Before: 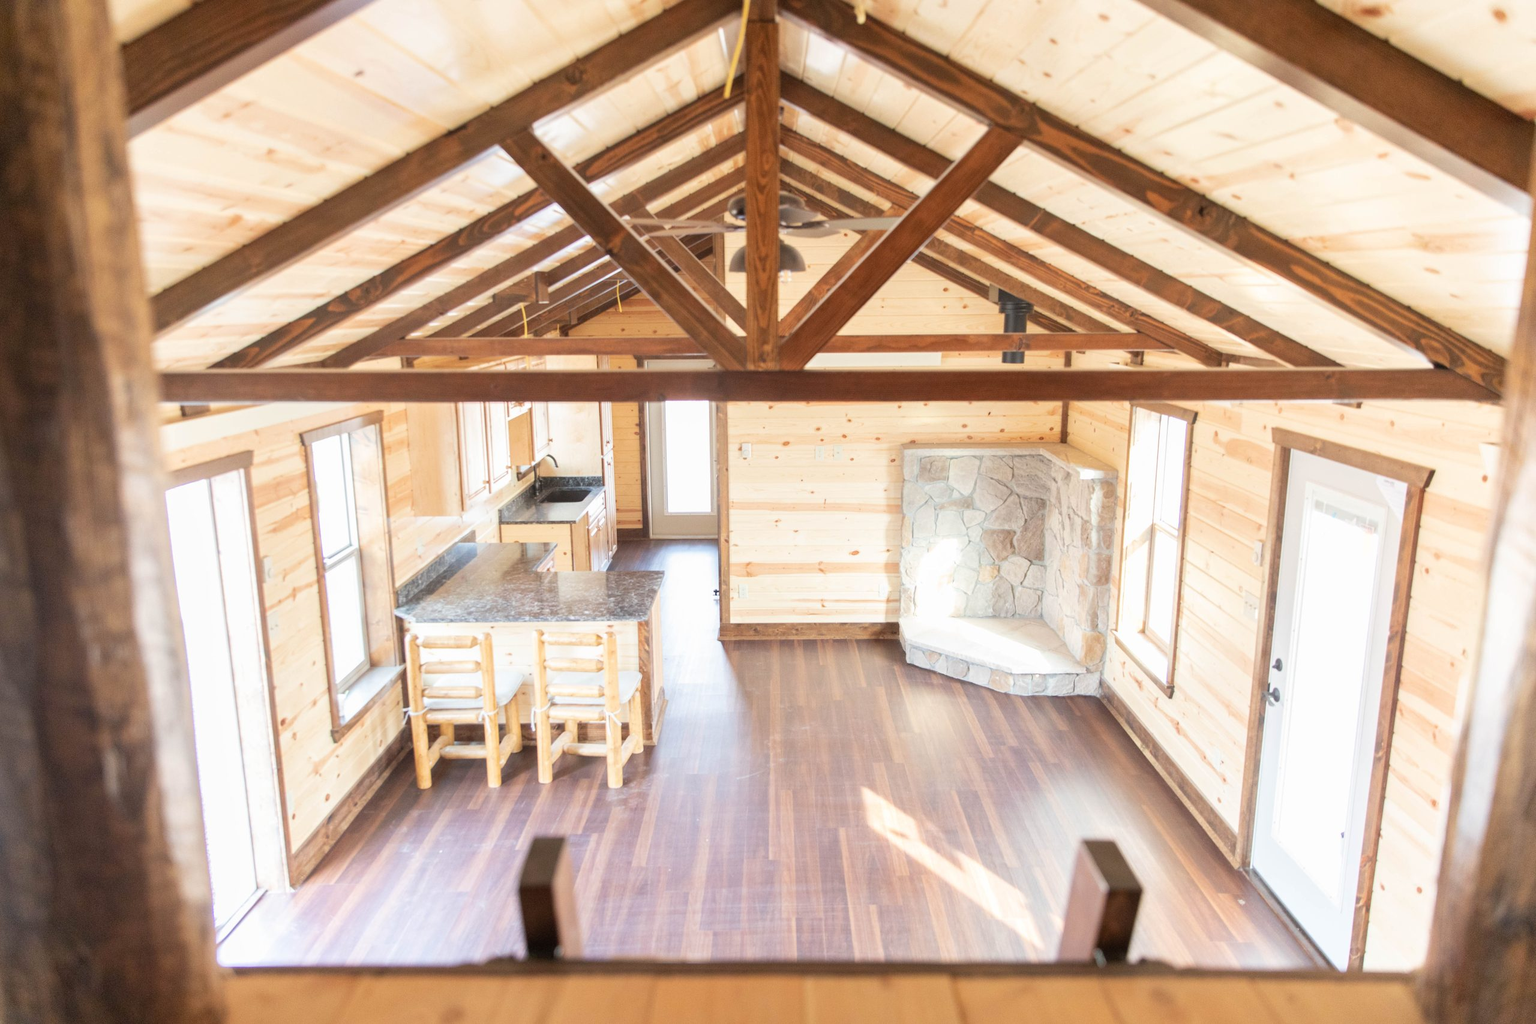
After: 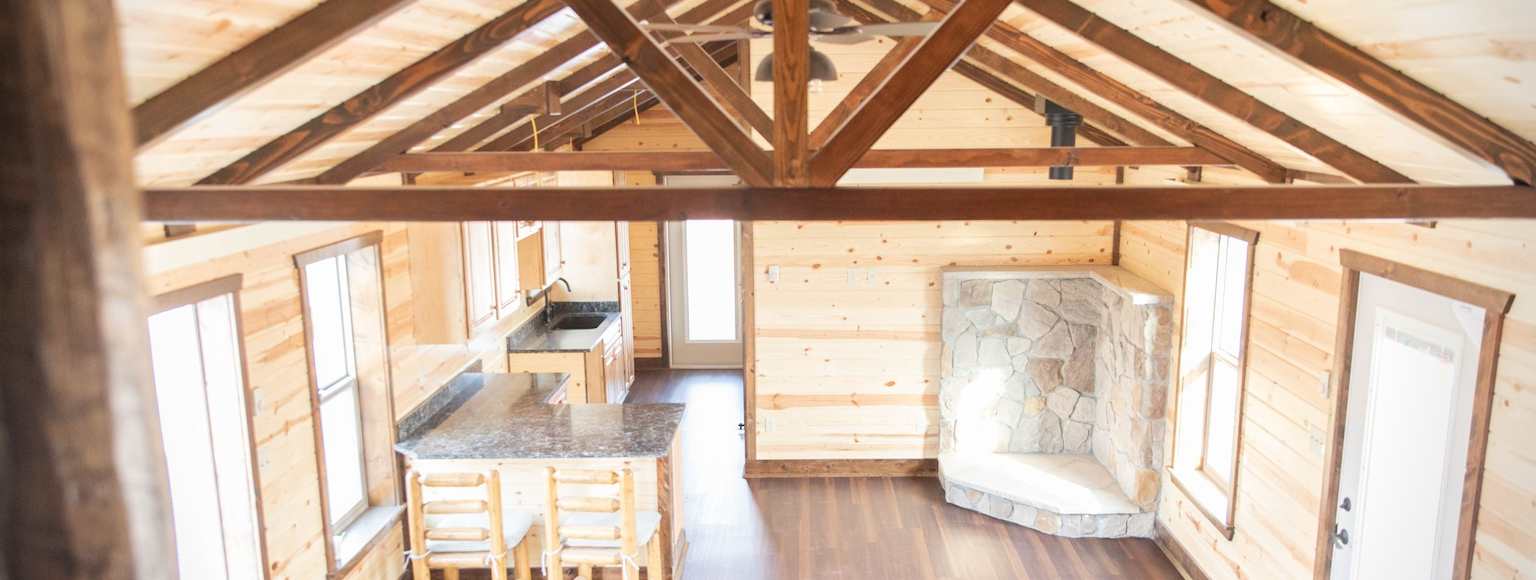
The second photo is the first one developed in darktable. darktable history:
crop: left 1.843%, top 19.266%, right 5.286%, bottom 28.076%
vignetting: on, module defaults
